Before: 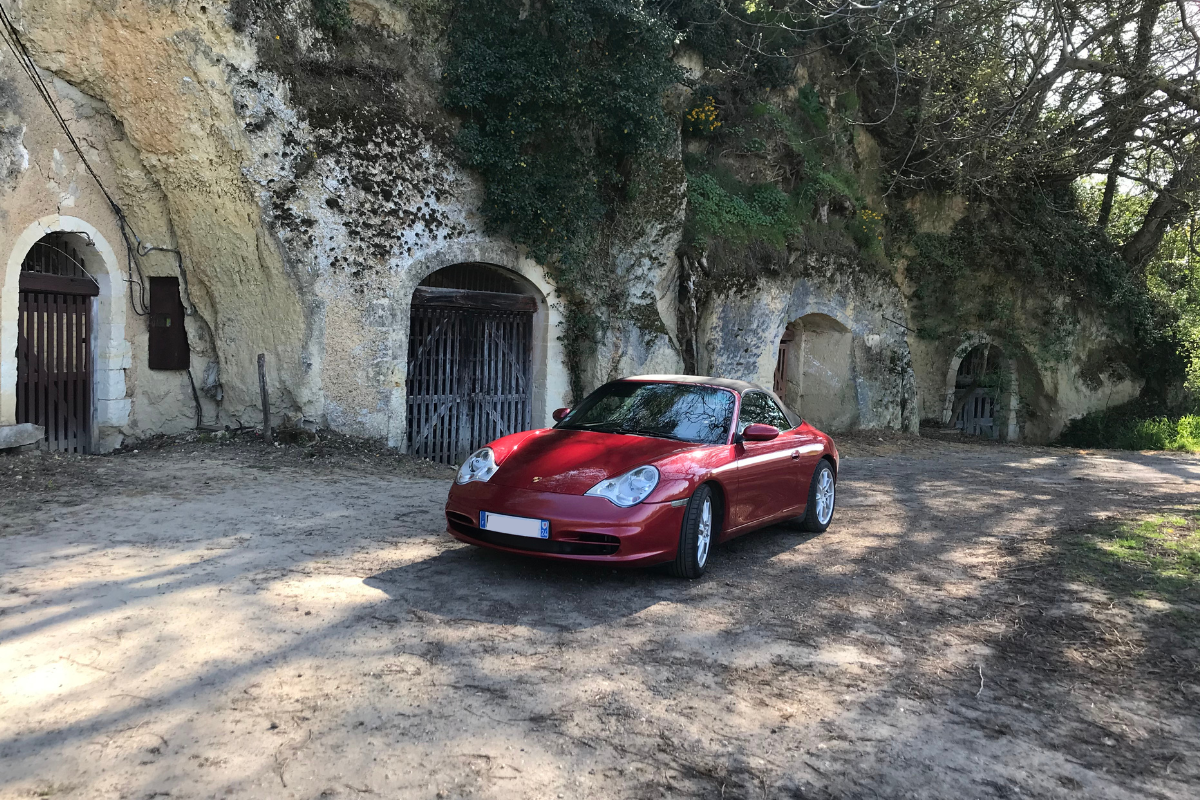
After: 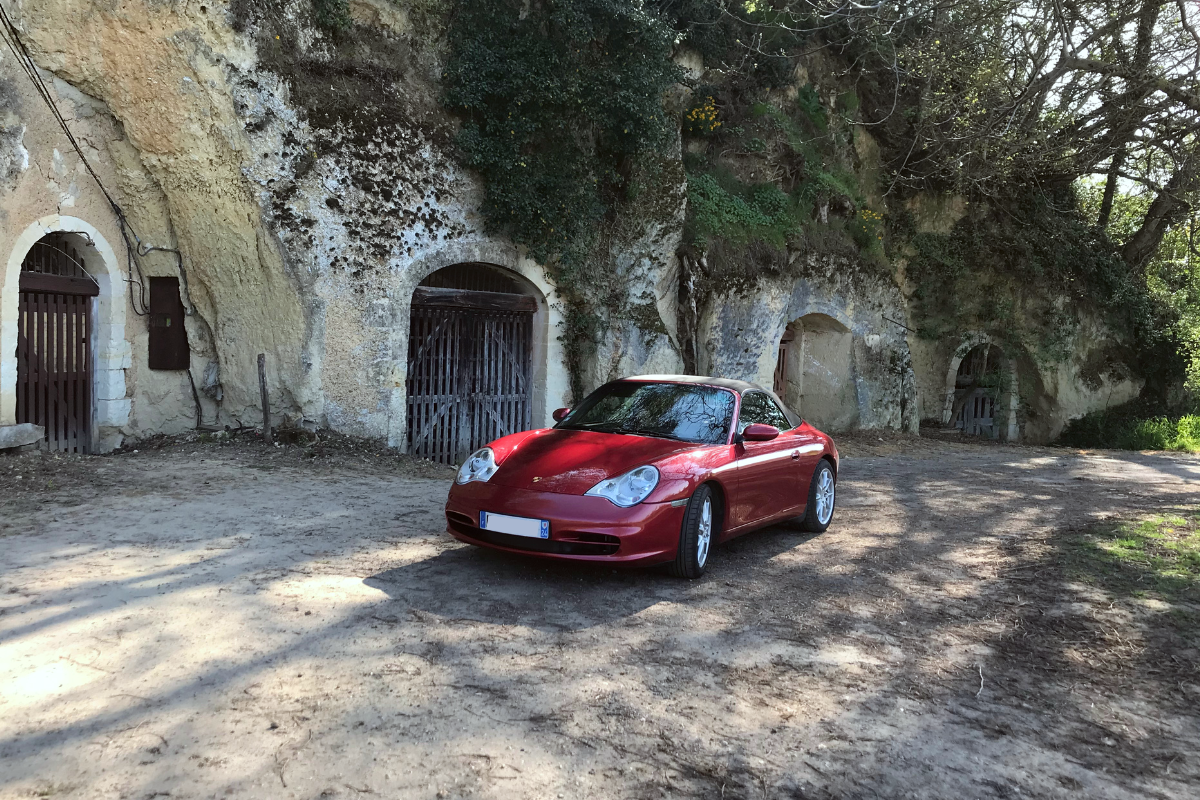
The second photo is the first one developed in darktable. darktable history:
color correction: highlights a* -2.92, highlights b* -2.18, shadows a* 2.15, shadows b* 2.79
